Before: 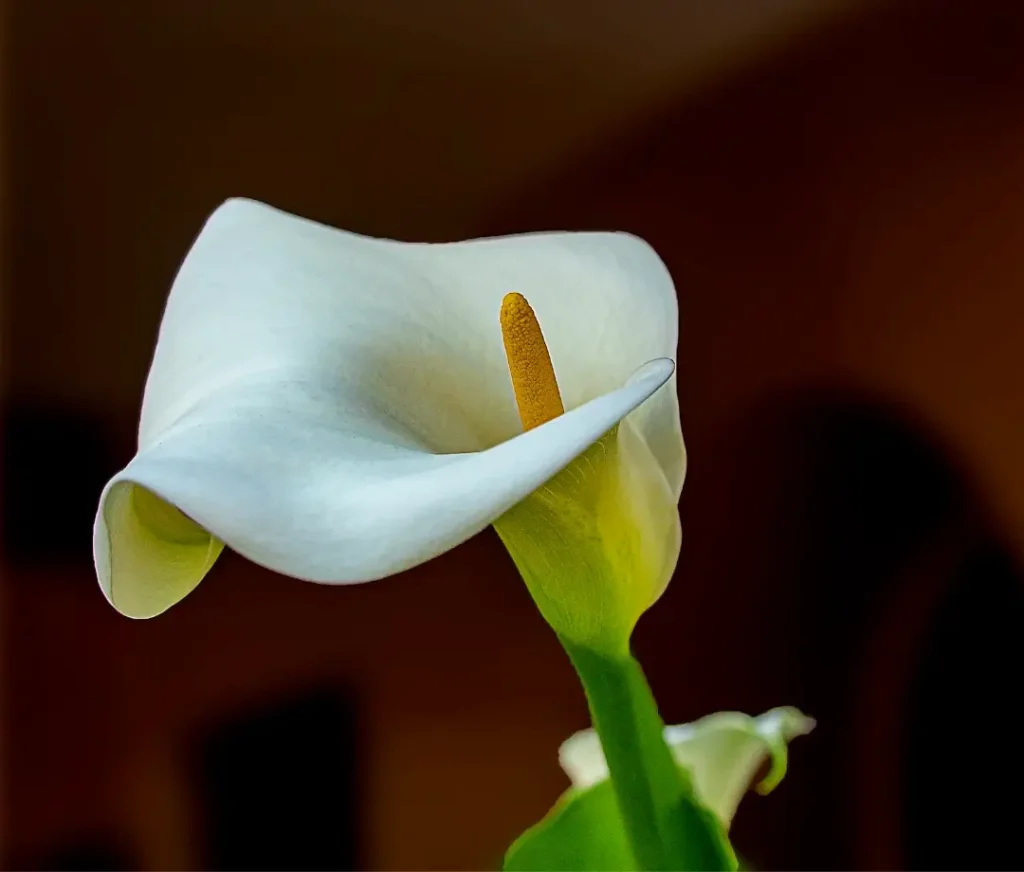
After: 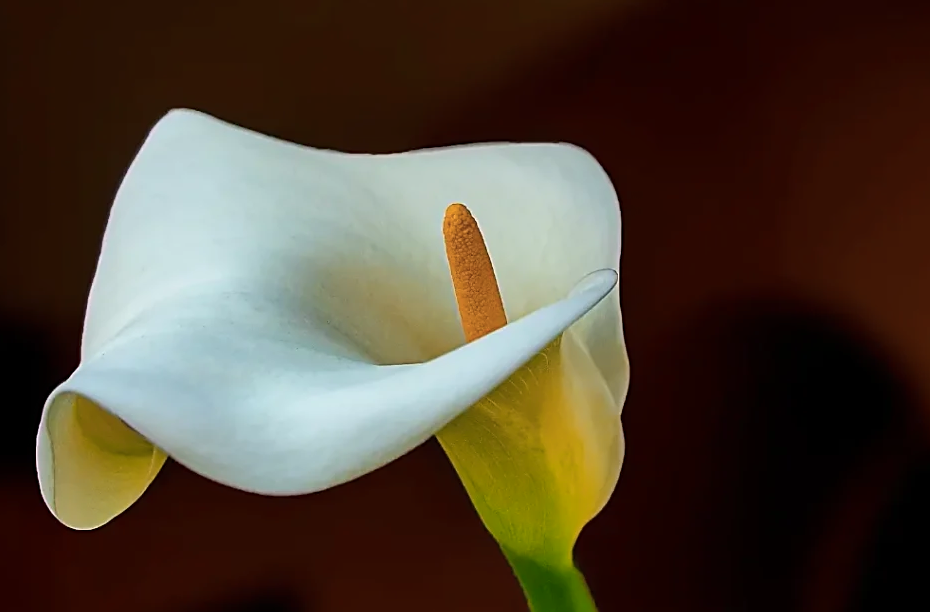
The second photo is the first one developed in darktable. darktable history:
color zones: curves: ch1 [(0, 0.455) (0.063, 0.455) (0.286, 0.495) (0.429, 0.5) (0.571, 0.5) (0.714, 0.5) (0.857, 0.5) (1, 0.455)]; ch2 [(0, 0.532) (0.063, 0.521) (0.233, 0.447) (0.429, 0.489) (0.571, 0.5) (0.714, 0.5) (0.857, 0.5) (1, 0.532)]
crop: left 5.596%, top 10.314%, right 3.534%, bottom 19.395%
contrast equalizer: octaves 7, y [[0.502, 0.505, 0.512, 0.529, 0.564, 0.588], [0.5 ×6], [0.502, 0.505, 0.512, 0.529, 0.564, 0.588], [0, 0.001, 0.001, 0.004, 0.008, 0.011], [0, 0.001, 0.001, 0.004, 0.008, 0.011]], mix -1
sharpen: on, module defaults
